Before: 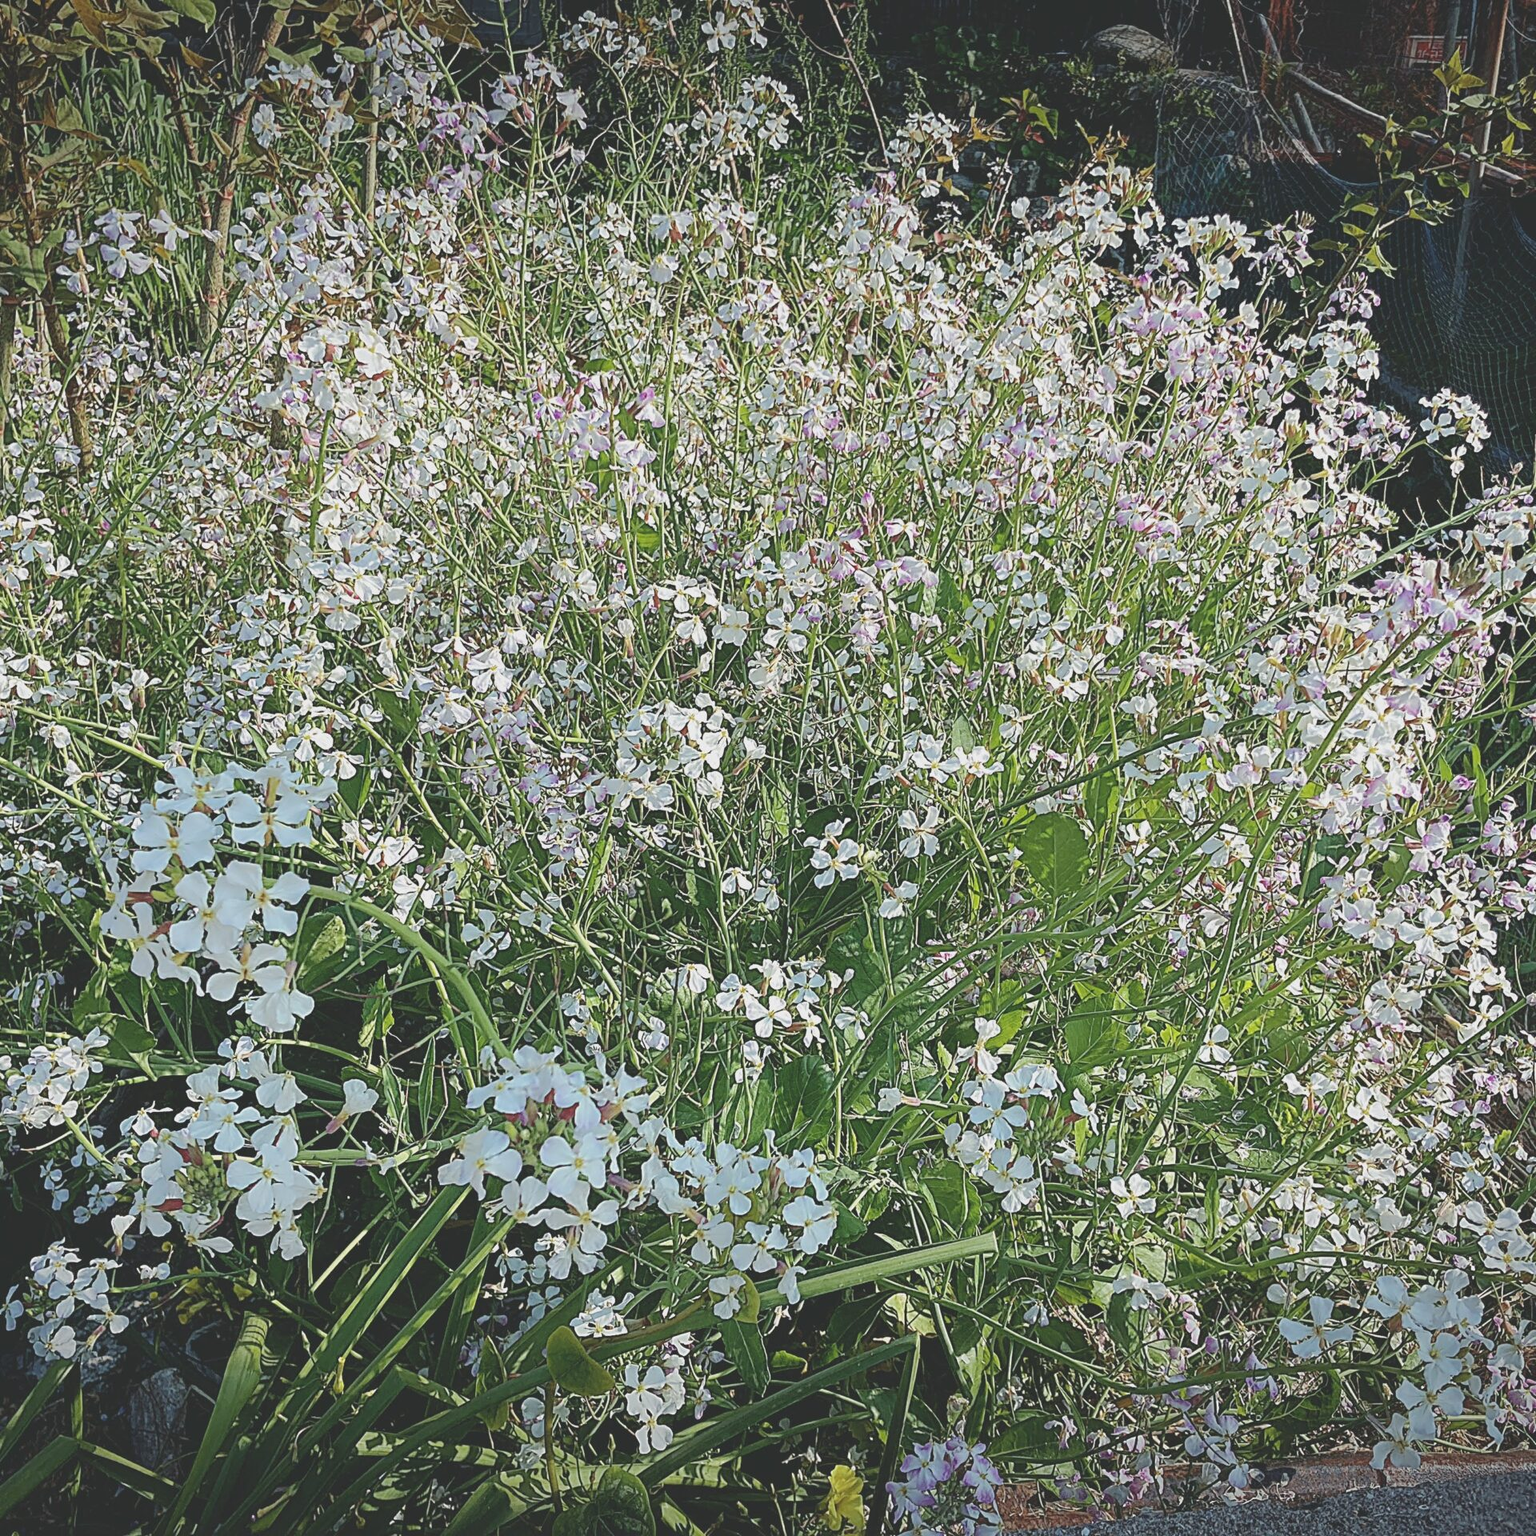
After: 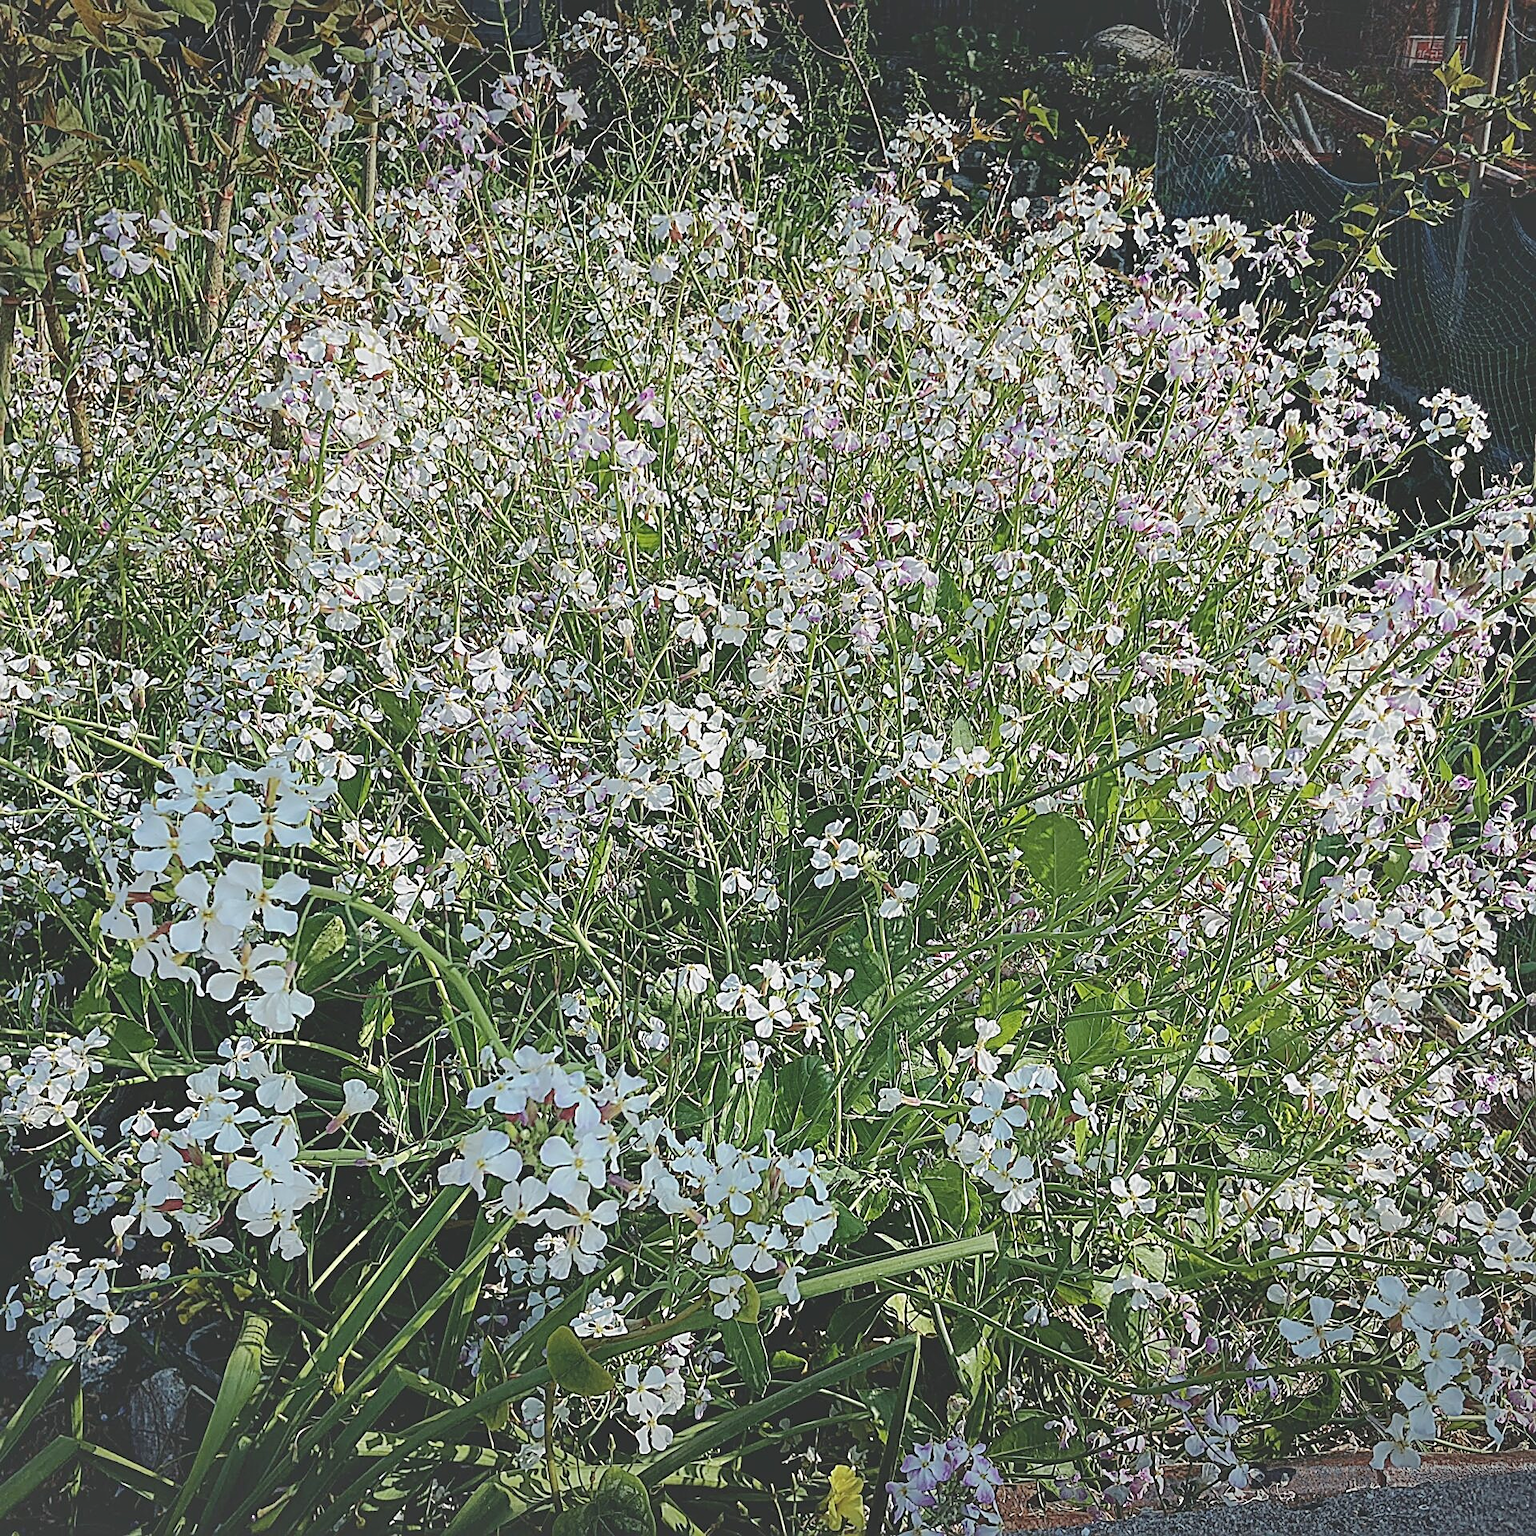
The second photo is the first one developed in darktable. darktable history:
shadows and highlights: radius 133.83, soften with gaussian
sharpen: on, module defaults
